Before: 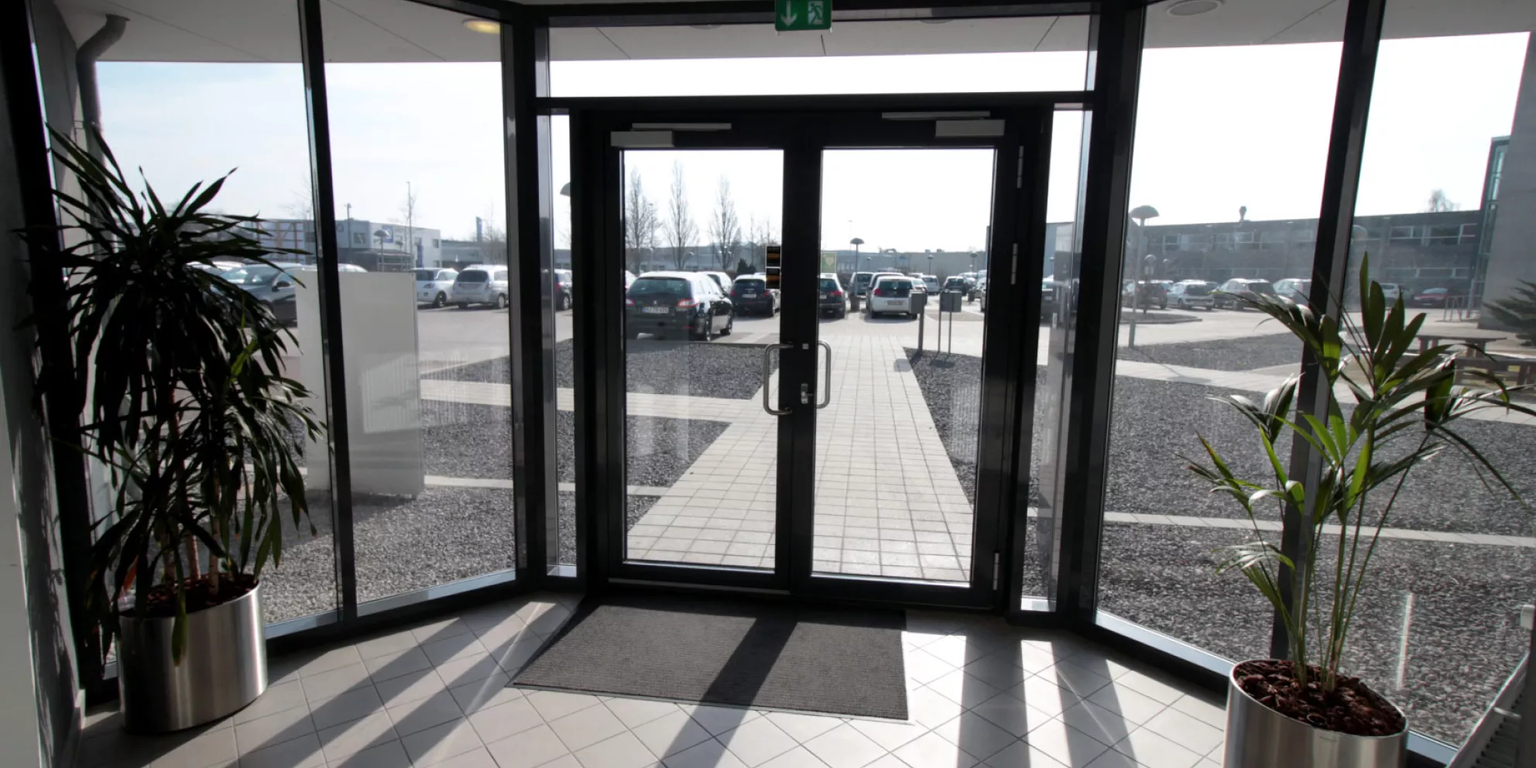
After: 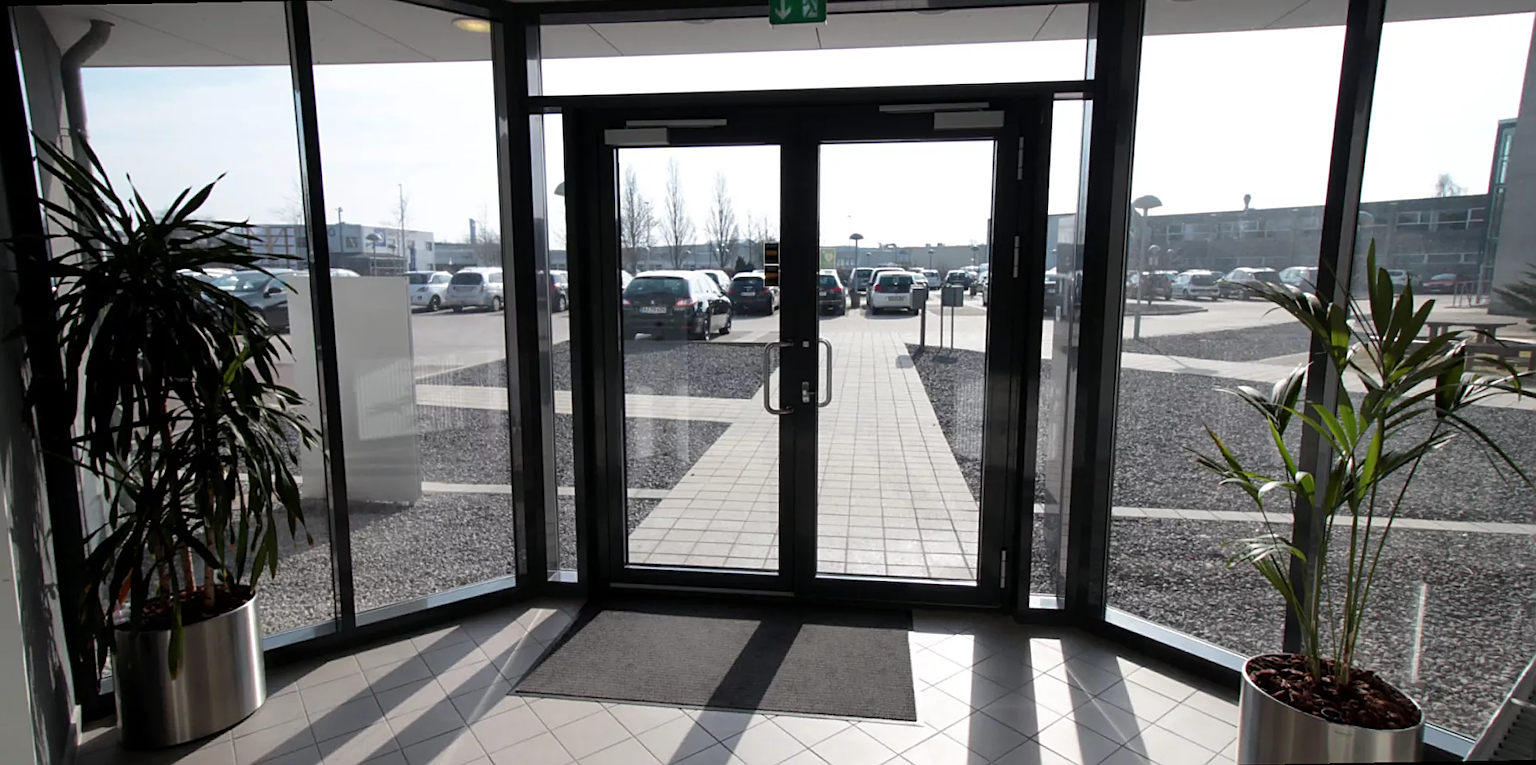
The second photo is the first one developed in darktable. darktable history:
sharpen: on, module defaults
rotate and perspective: rotation -1°, crop left 0.011, crop right 0.989, crop top 0.025, crop bottom 0.975
